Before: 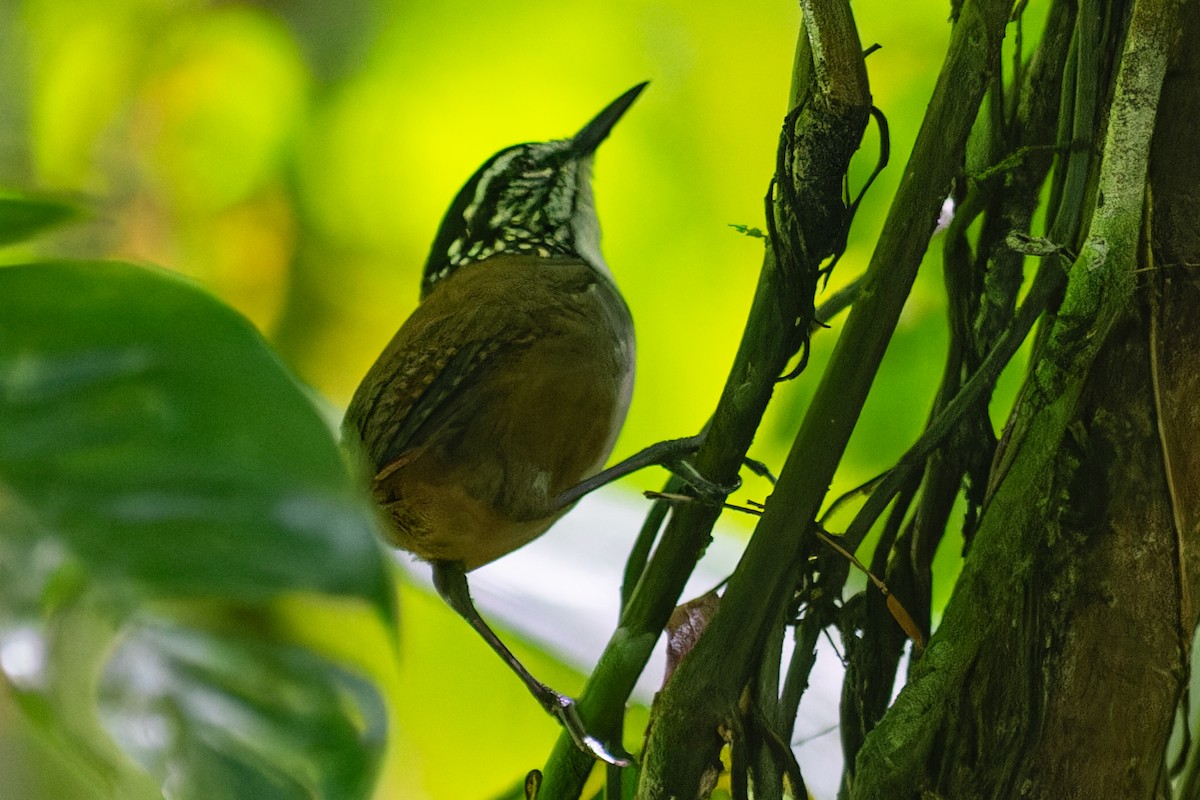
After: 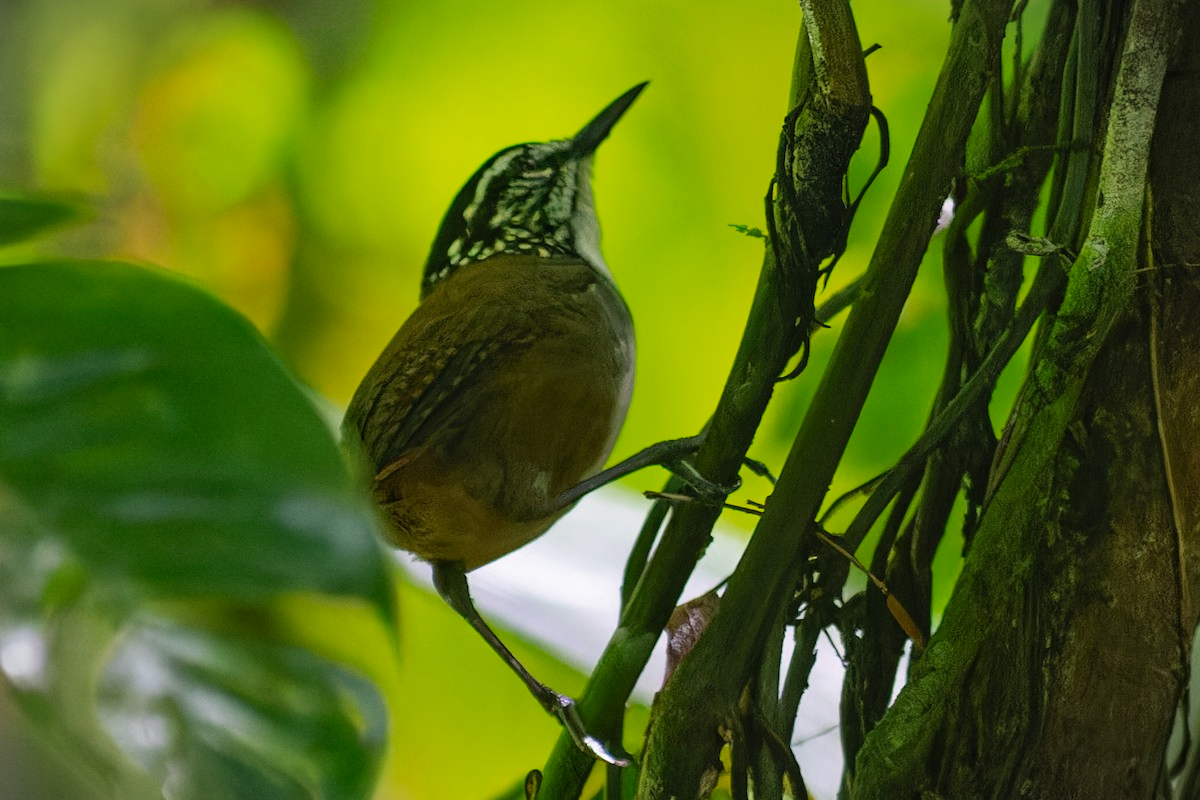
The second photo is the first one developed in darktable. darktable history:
tone curve: curves: ch0 [(0, 0) (0.003, 0.003) (0.011, 0.011) (0.025, 0.025) (0.044, 0.045) (0.069, 0.07) (0.1, 0.1) (0.136, 0.137) (0.177, 0.179) (0.224, 0.226) (0.277, 0.279) (0.335, 0.338) (0.399, 0.402) (0.468, 0.472) (0.543, 0.547) (0.623, 0.628) (0.709, 0.715) (0.801, 0.807) (0.898, 0.902) (1, 1)], color space Lab, independent channels, preserve colors none
color zones: curves: ch0 [(0, 0.444) (0.143, 0.442) (0.286, 0.441) (0.429, 0.441) (0.571, 0.441) (0.714, 0.441) (0.857, 0.442) (1, 0.444)]
vignetting: fall-off start 100.63%, width/height ratio 1.311
